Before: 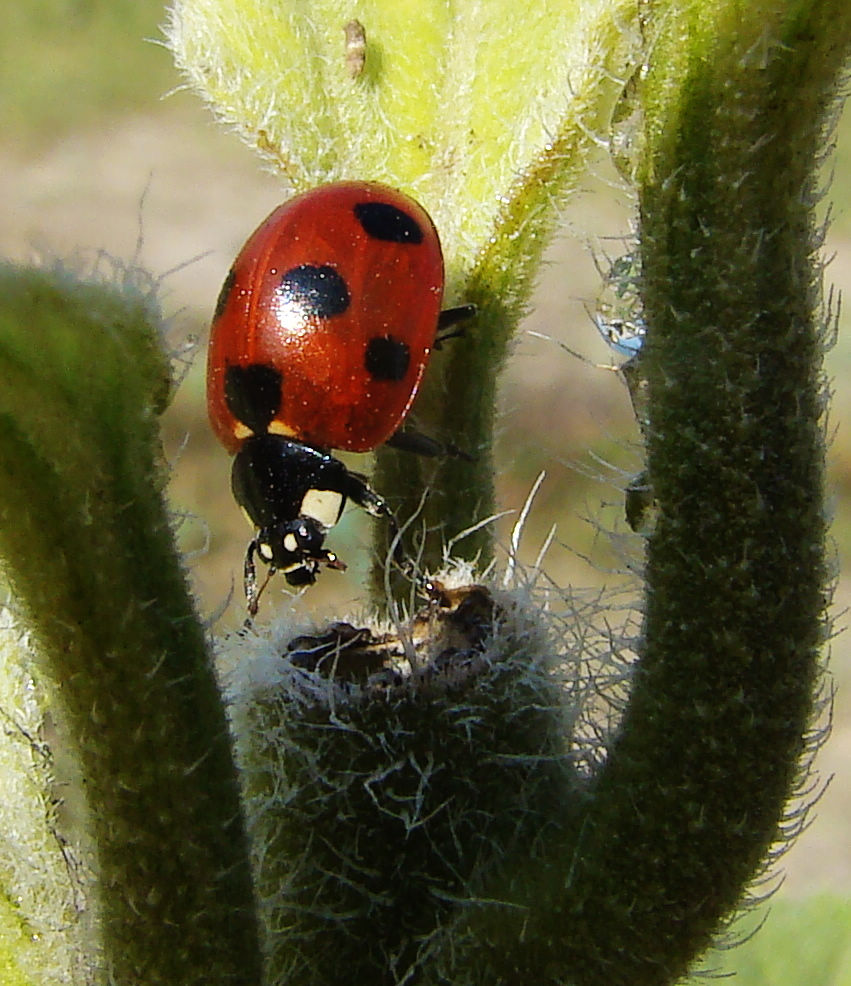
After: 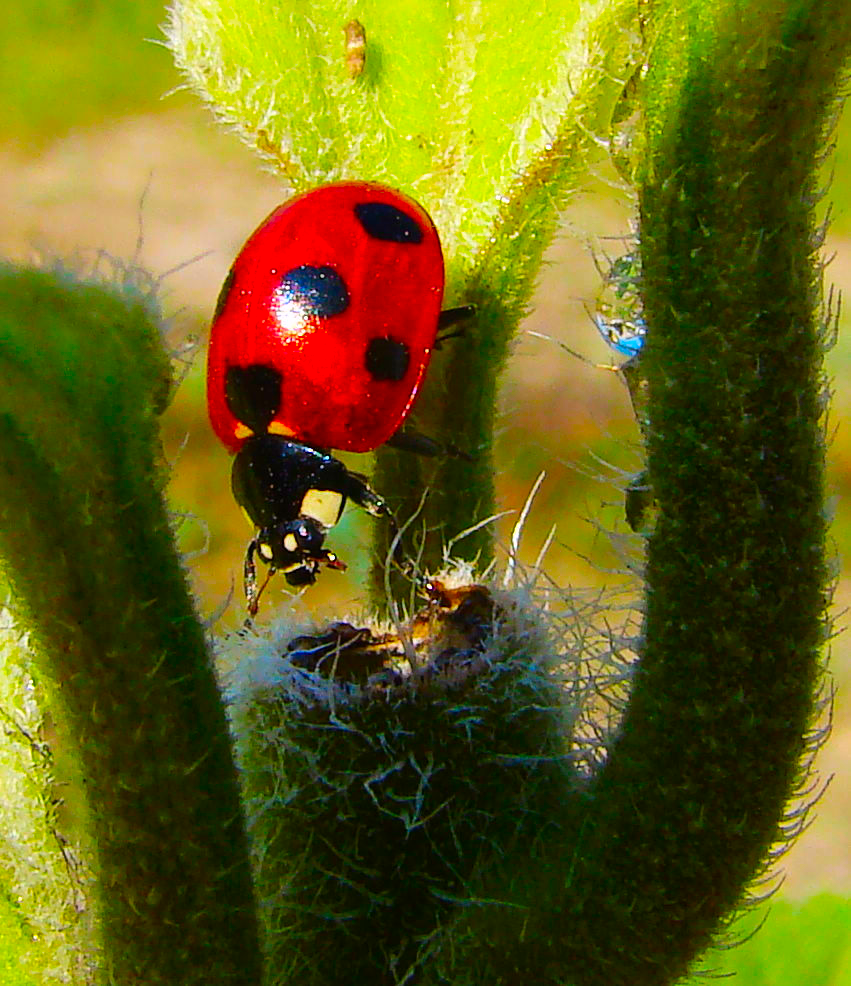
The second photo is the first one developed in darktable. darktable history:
color correction: highlights a* 1.52, highlights b* -1.65, saturation 2.53
color balance rgb: power › hue 328.54°, perceptual saturation grading › global saturation -0.011%
